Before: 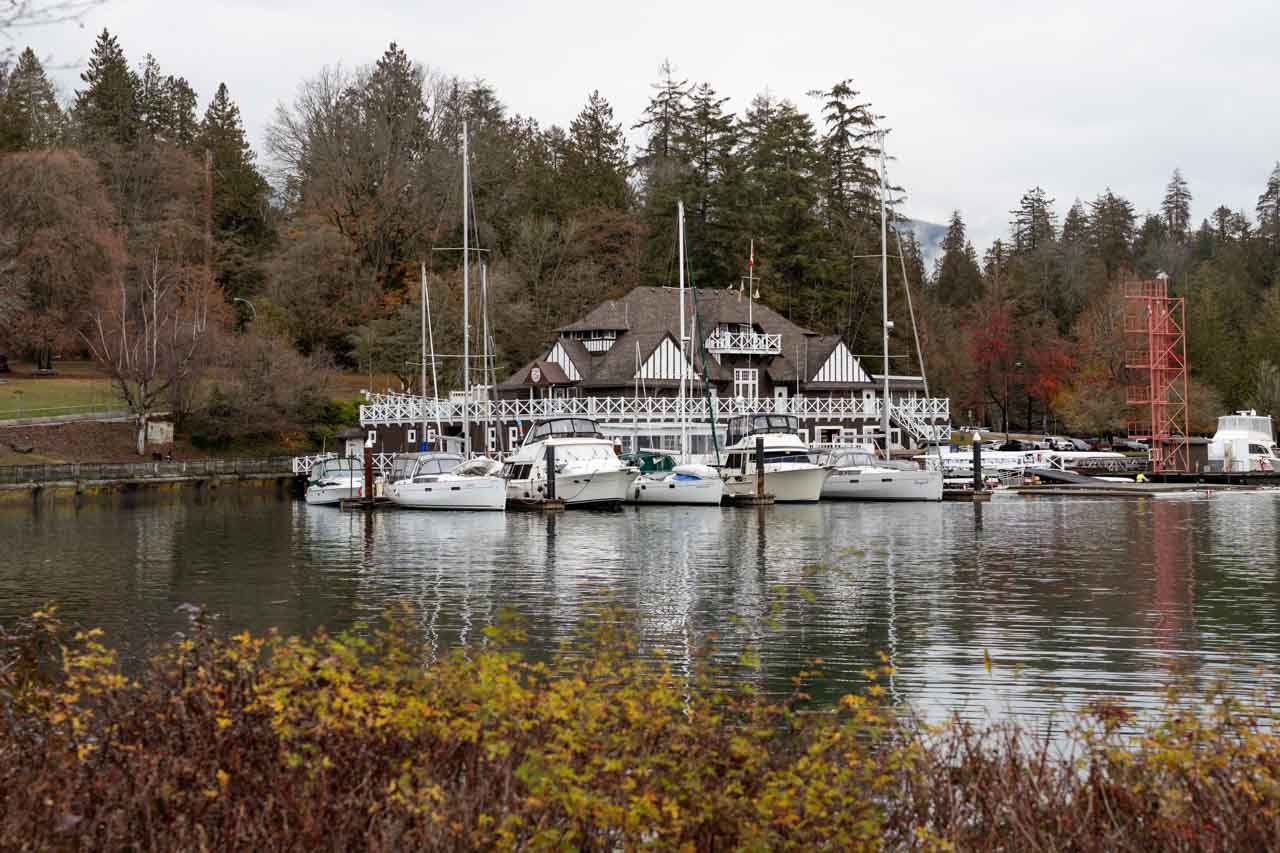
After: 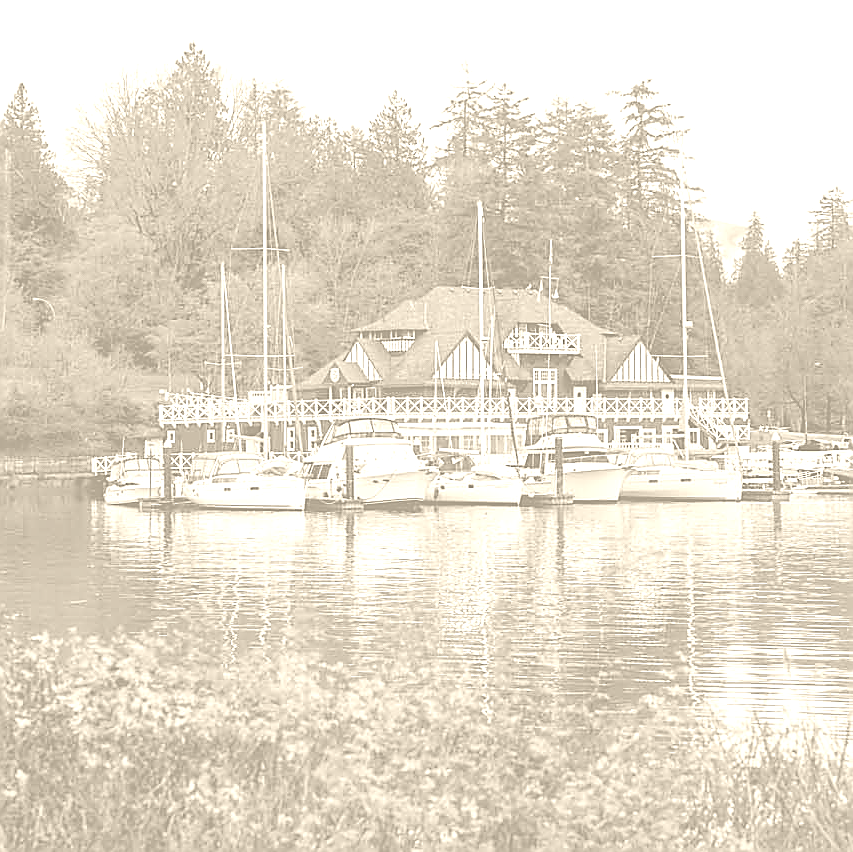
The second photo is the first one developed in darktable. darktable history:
sharpen: radius 1.4, amount 1.25, threshold 0.7
shadows and highlights: shadows 32, highlights -32, soften with gaussian
crop and rotate: left 15.754%, right 17.579%
colorize: hue 36°, saturation 71%, lightness 80.79%
